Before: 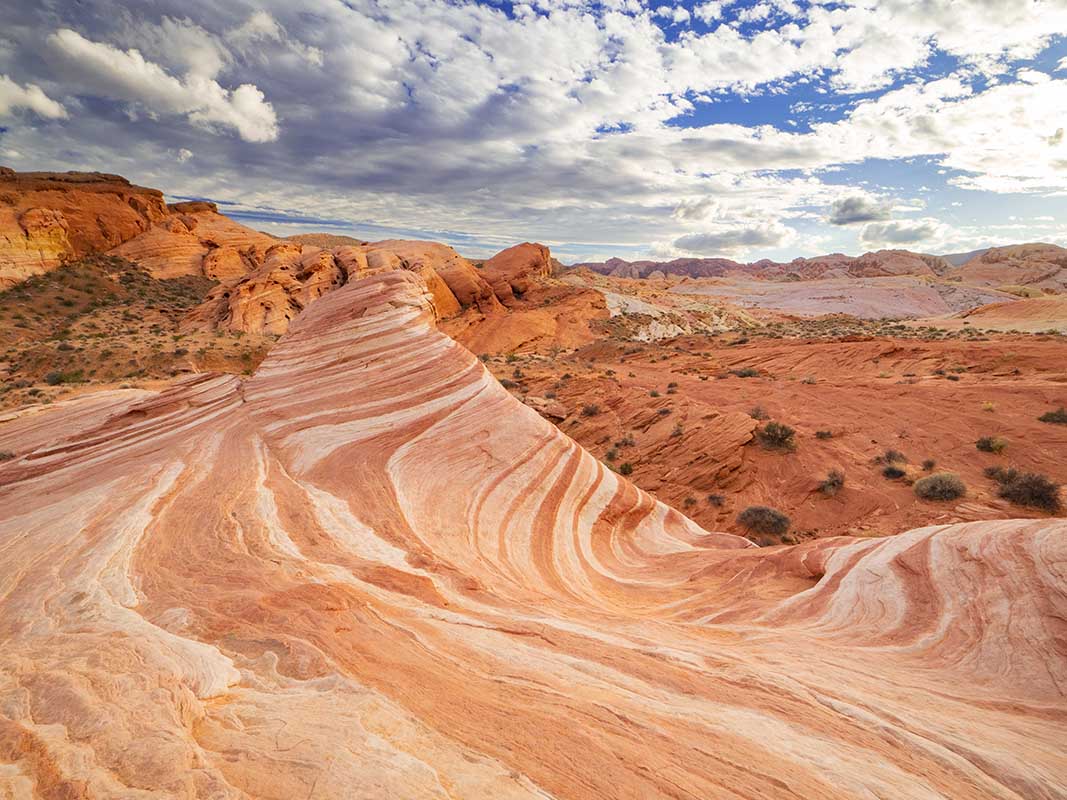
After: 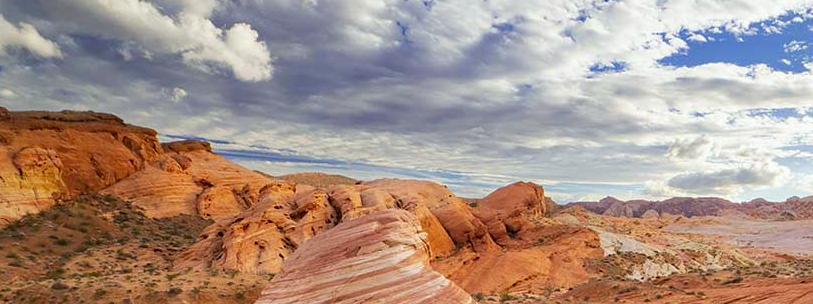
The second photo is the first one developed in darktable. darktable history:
white balance: red 0.978, blue 0.999
crop: left 0.579%, top 7.627%, right 23.167%, bottom 54.275%
tone equalizer: on, module defaults
